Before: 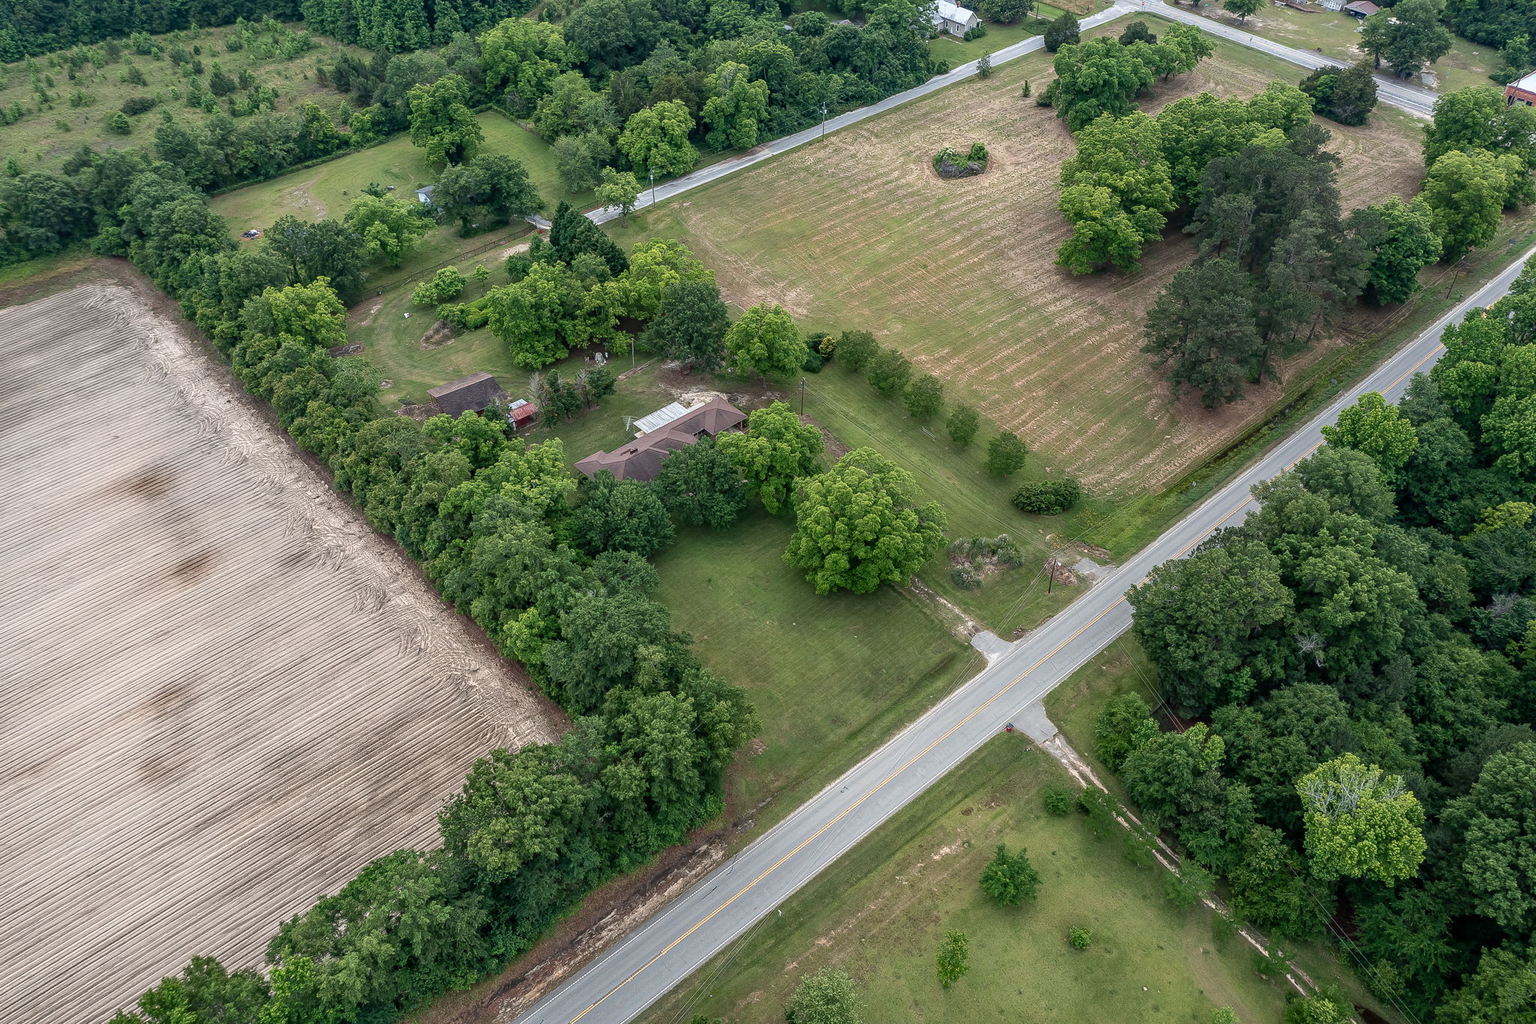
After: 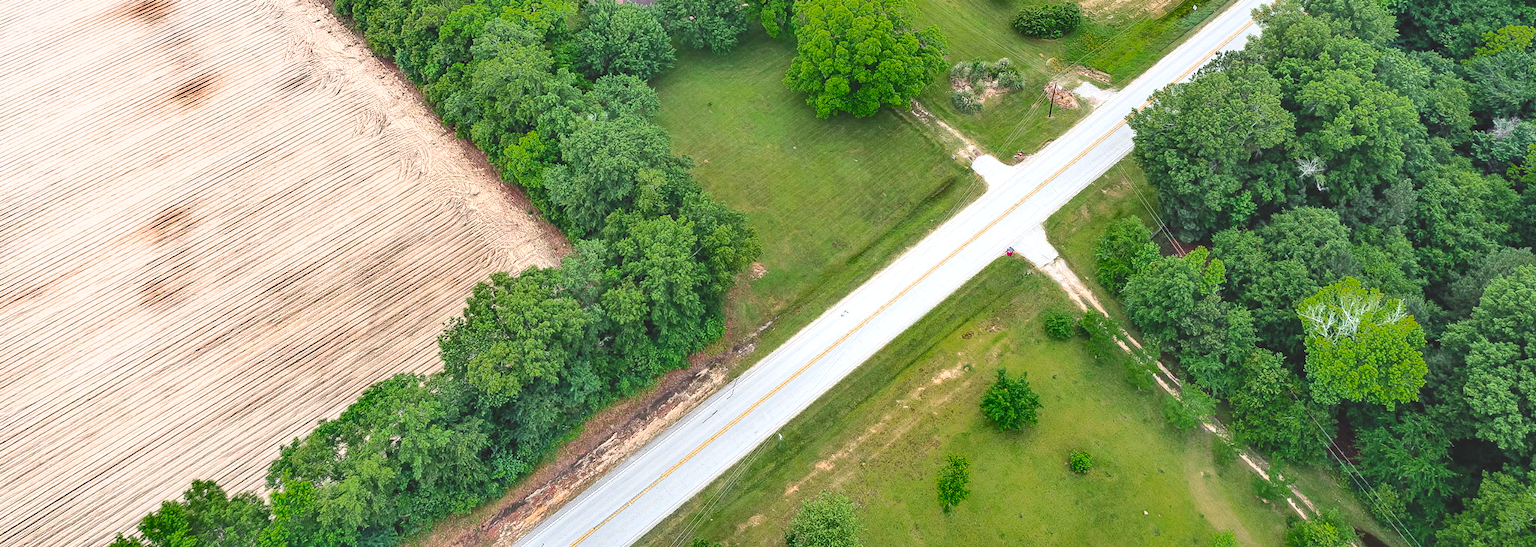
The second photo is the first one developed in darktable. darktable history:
crop and rotate: top 46.583%, right 0.018%
shadows and highlights: low approximation 0.01, soften with gaussian
color zones: curves: ch0 [(0, 0.48) (0.209, 0.398) (0.305, 0.332) (0.429, 0.493) (0.571, 0.5) (0.714, 0.5) (0.857, 0.5) (1, 0.48)]; ch1 [(0, 0.633) (0.143, 0.586) (0.286, 0.489) (0.429, 0.448) (0.571, 0.31) (0.714, 0.335) (0.857, 0.492) (1, 0.633)]; ch2 [(0, 0.448) (0.143, 0.498) (0.286, 0.5) (0.429, 0.5) (0.571, 0.5) (0.714, 0.5) (0.857, 0.5) (1, 0.448)]
exposure: black level correction -0.005, exposure 1.006 EV, compensate highlight preservation false
contrast brightness saturation: contrast 0.241, brightness 0.255, saturation 0.377
